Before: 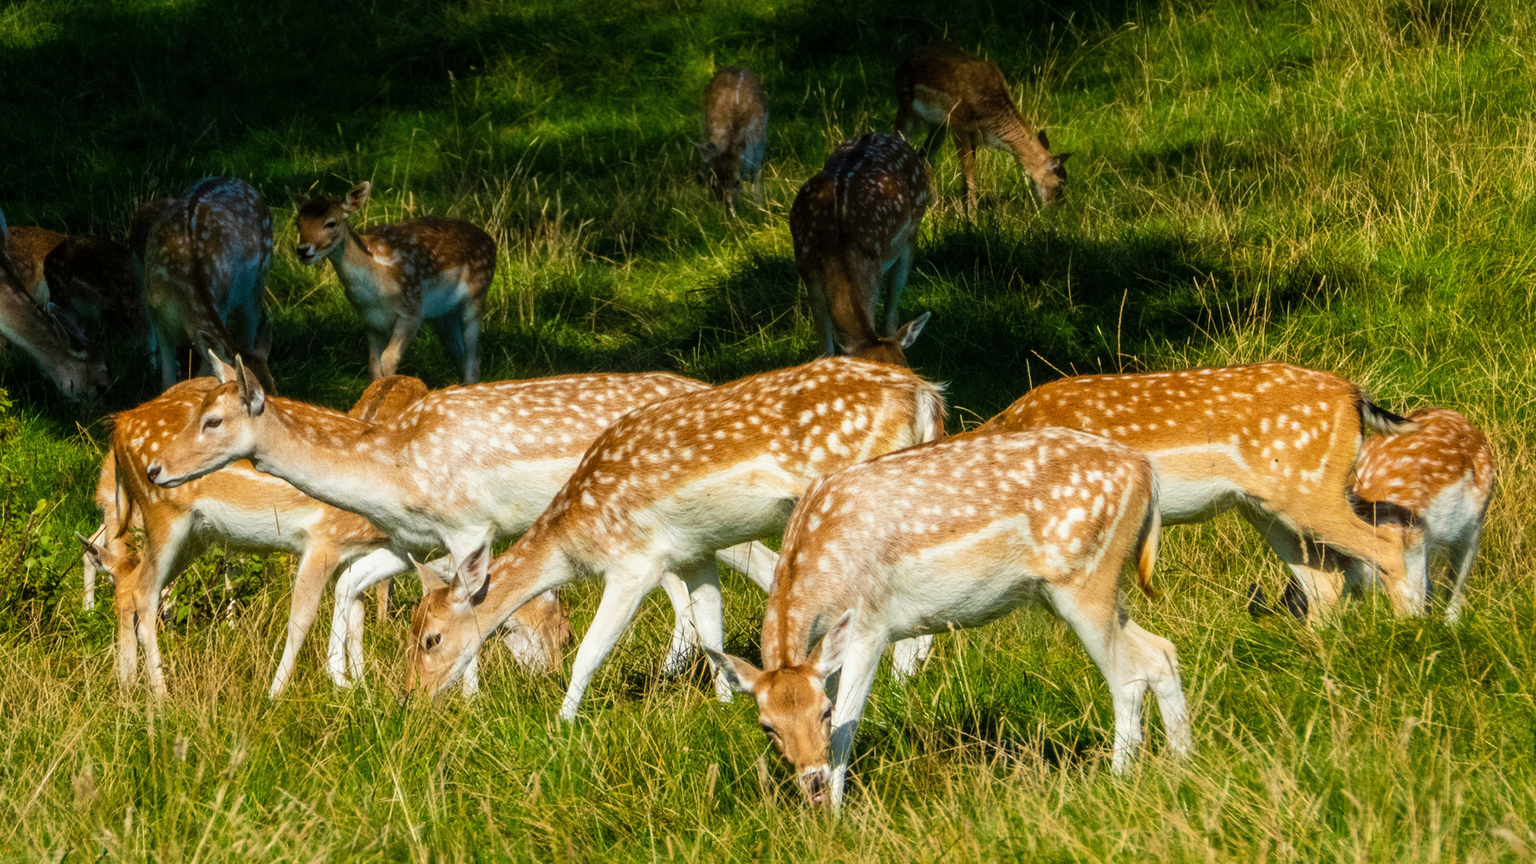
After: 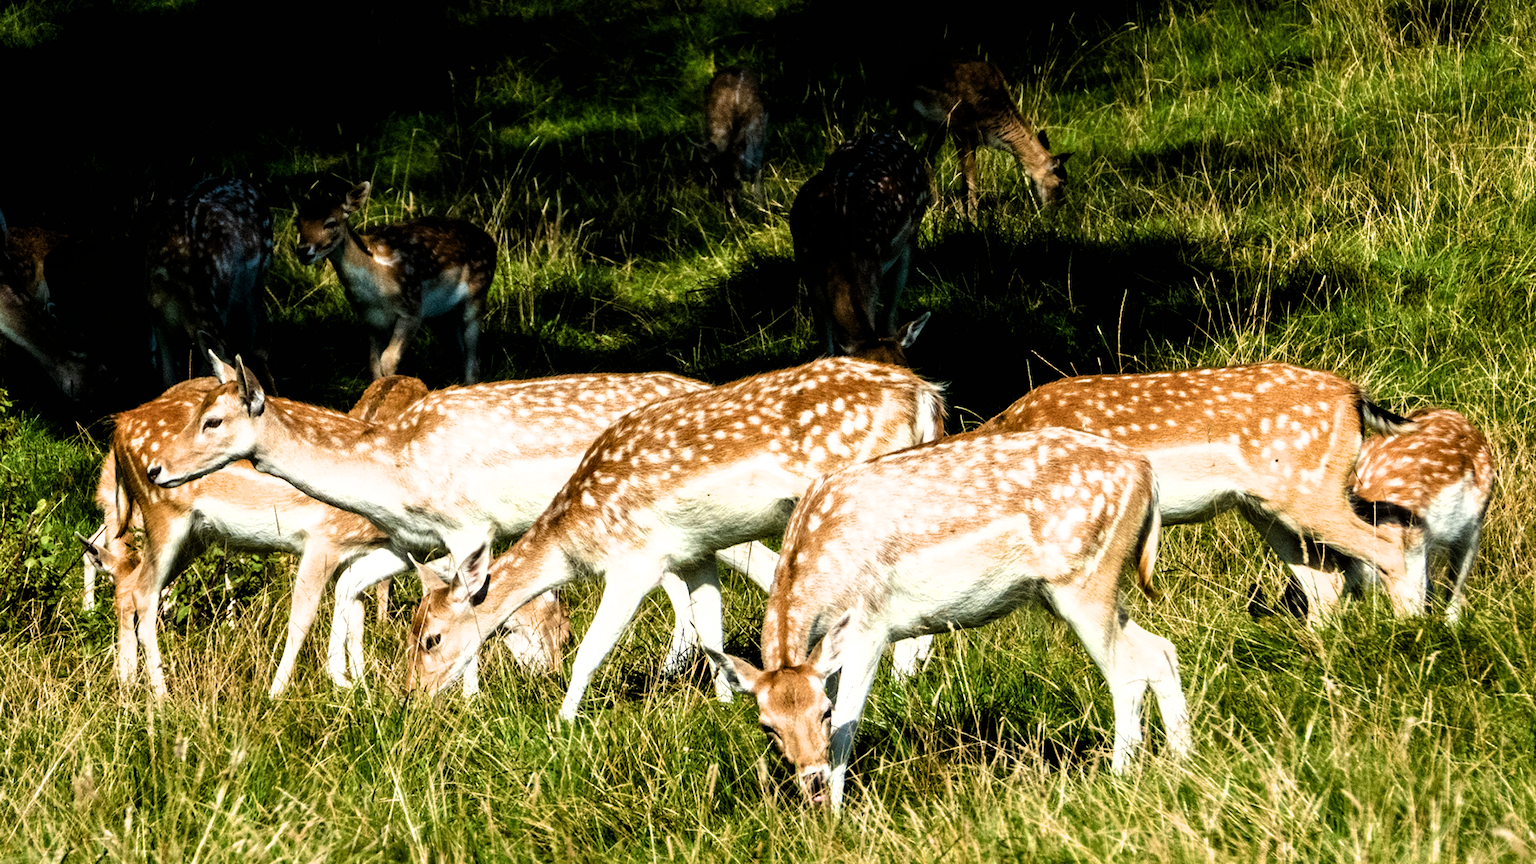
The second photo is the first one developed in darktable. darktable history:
filmic rgb: black relative exposure -8.26 EV, white relative exposure 2.23 EV, threshold 2.99 EV, hardness 7.06, latitude 84.81%, contrast 1.69, highlights saturation mix -4.04%, shadows ↔ highlights balance -2.68%, enable highlight reconstruction true
